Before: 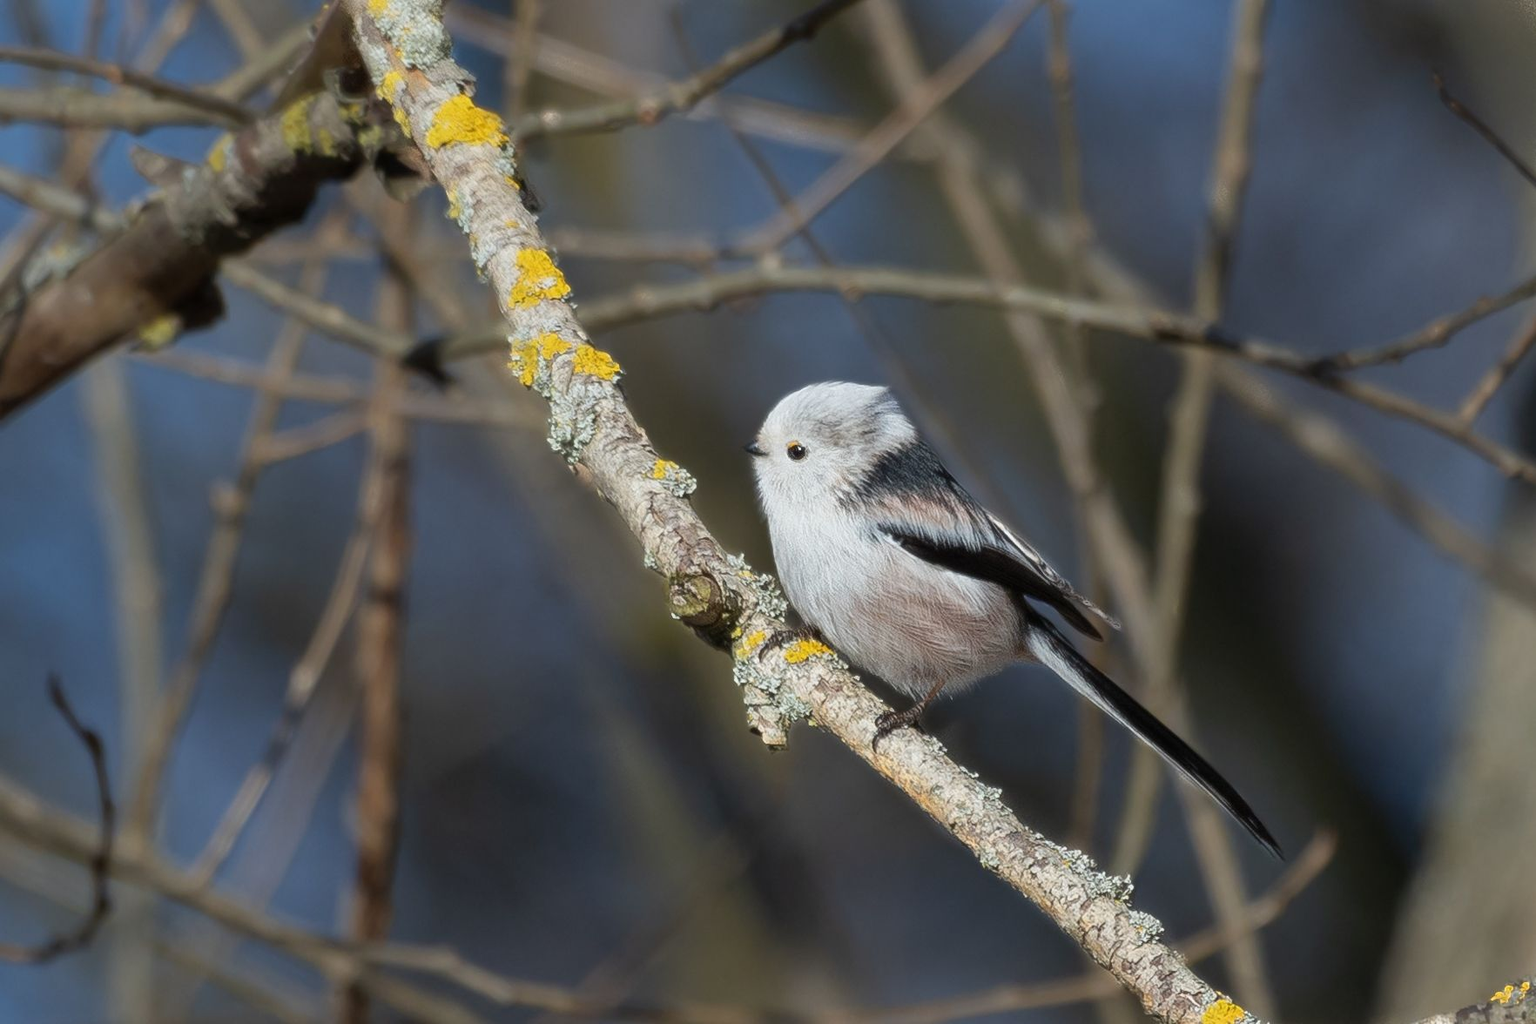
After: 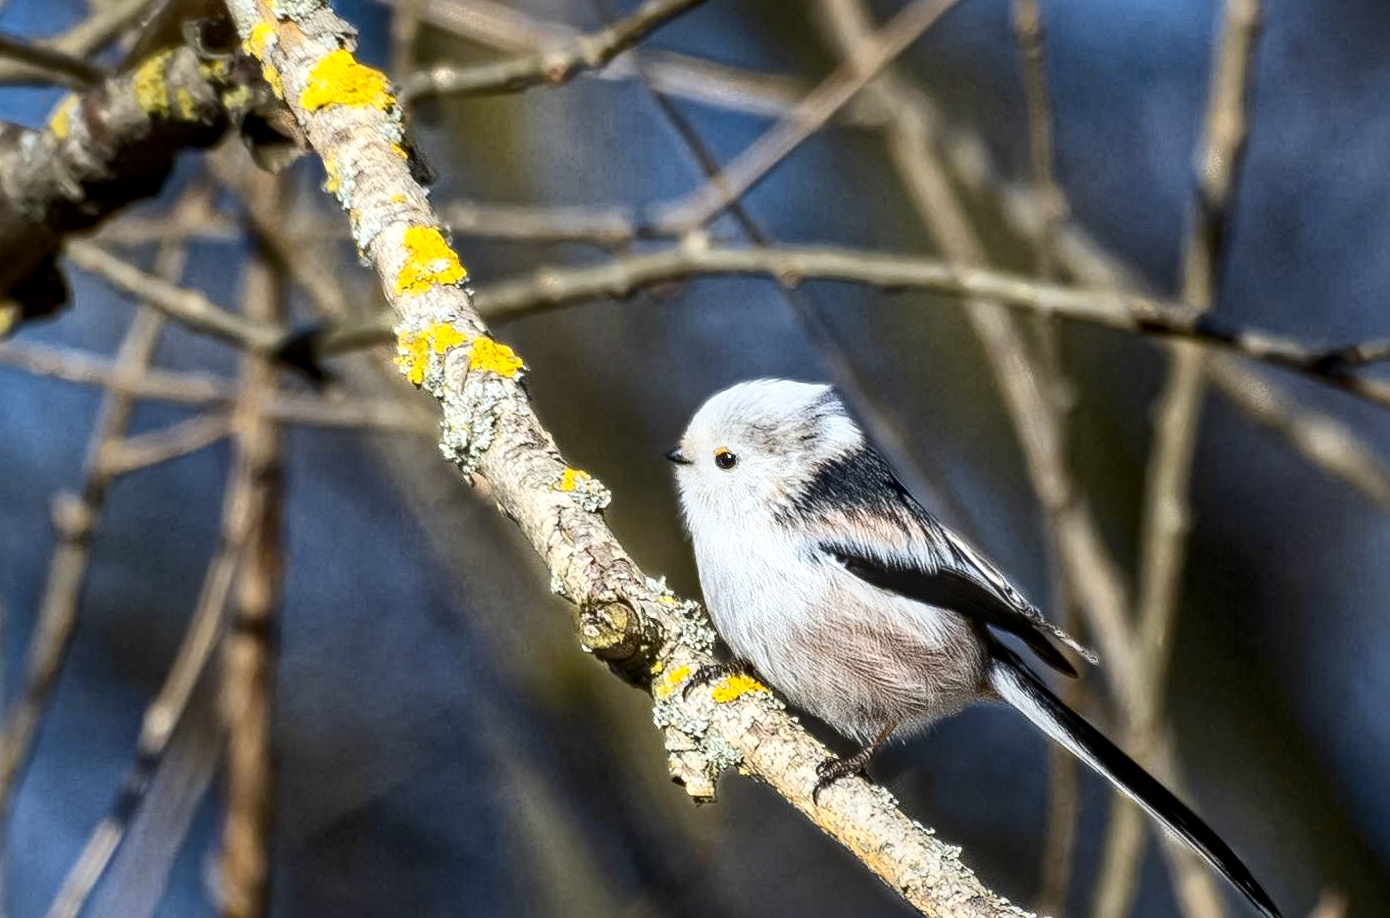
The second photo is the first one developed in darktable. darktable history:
global tonemap: drago (1, 100), detail 1
haze removal: compatibility mode true, adaptive false
shadows and highlights: shadows 37.27, highlights -28.18, soften with gaussian
contrast brightness saturation: contrast 0.4, brightness 0.1, saturation 0.21
color contrast: green-magenta contrast 0.8, blue-yellow contrast 1.1, unbound 0
crop and rotate: left 10.77%, top 5.1%, right 10.41%, bottom 16.76%
local contrast: on, module defaults
